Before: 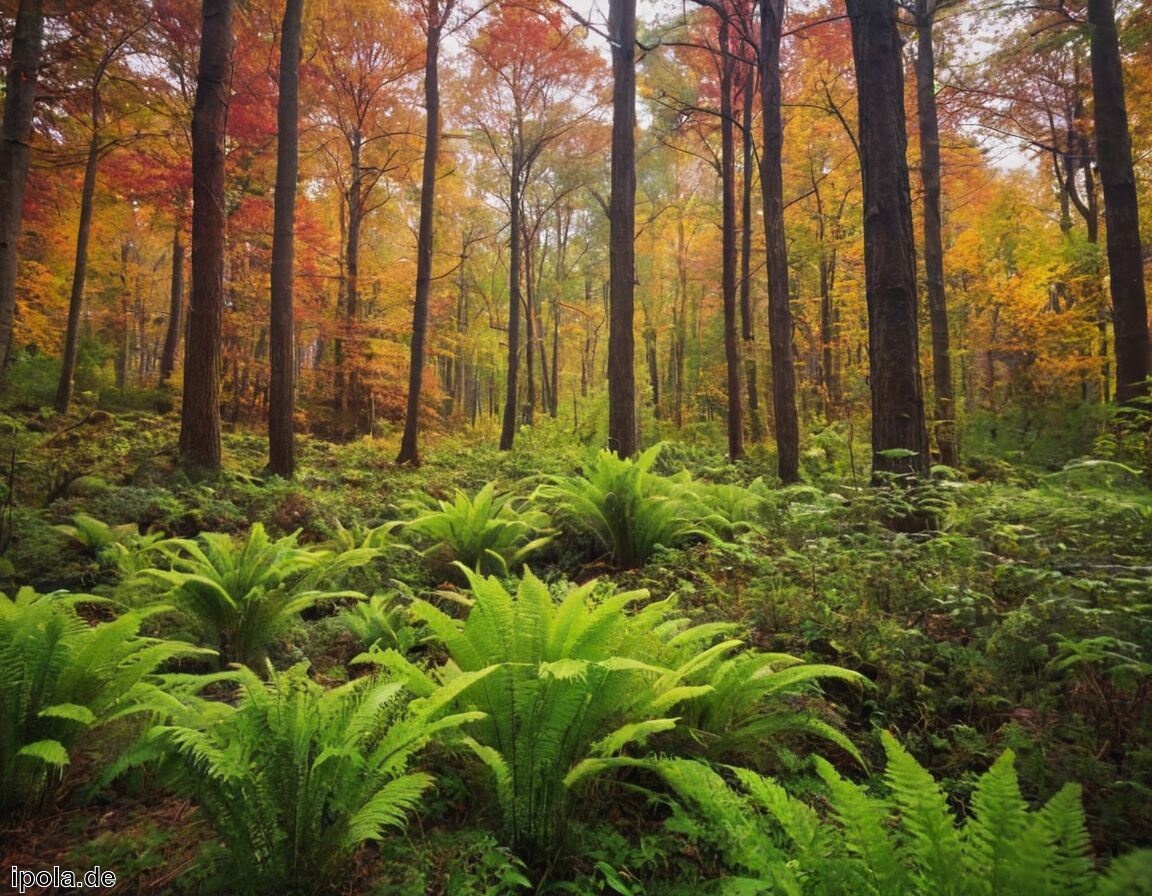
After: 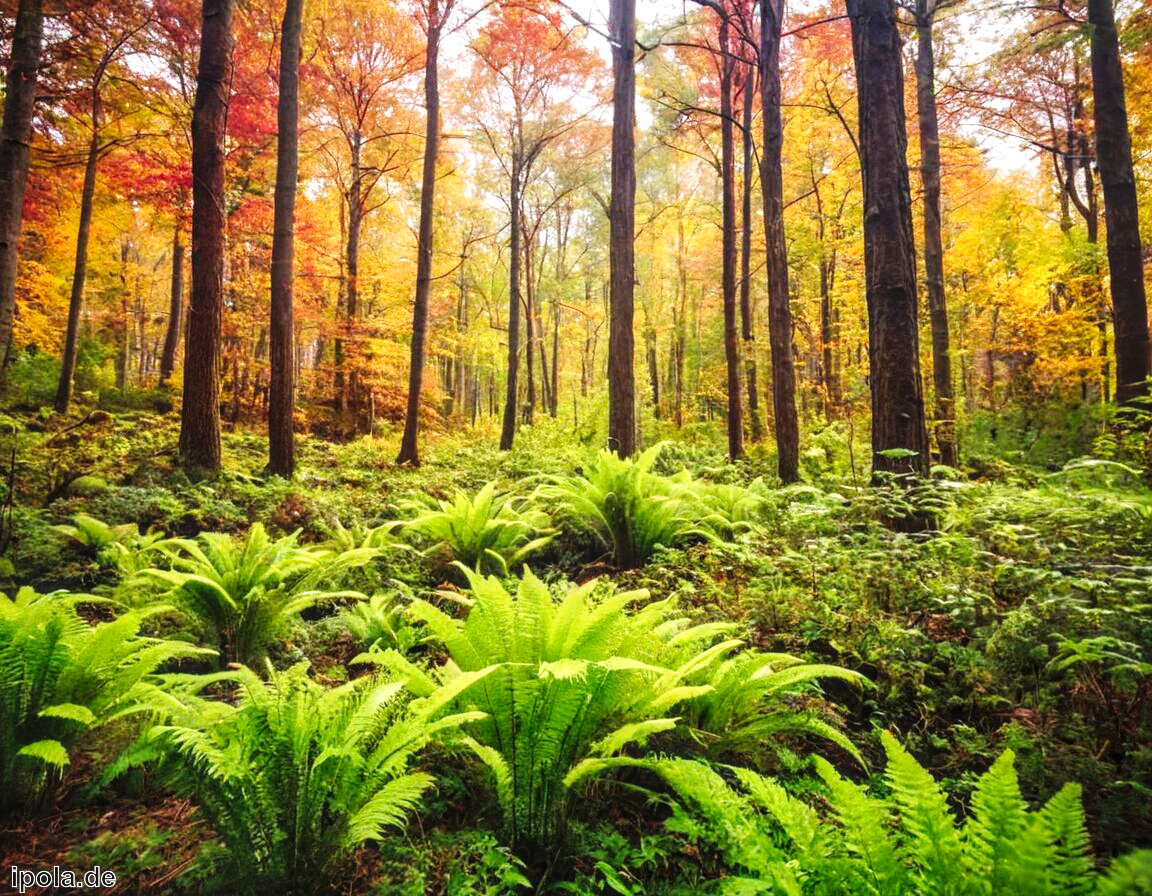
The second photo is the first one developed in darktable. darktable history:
exposure: black level correction -0.002, exposure 0.54 EV, compensate highlight preservation false
local contrast: on, module defaults
base curve: curves: ch0 [(0, 0) (0.036, 0.025) (0.121, 0.166) (0.206, 0.329) (0.605, 0.79) (1, 1)], preserve colors none
